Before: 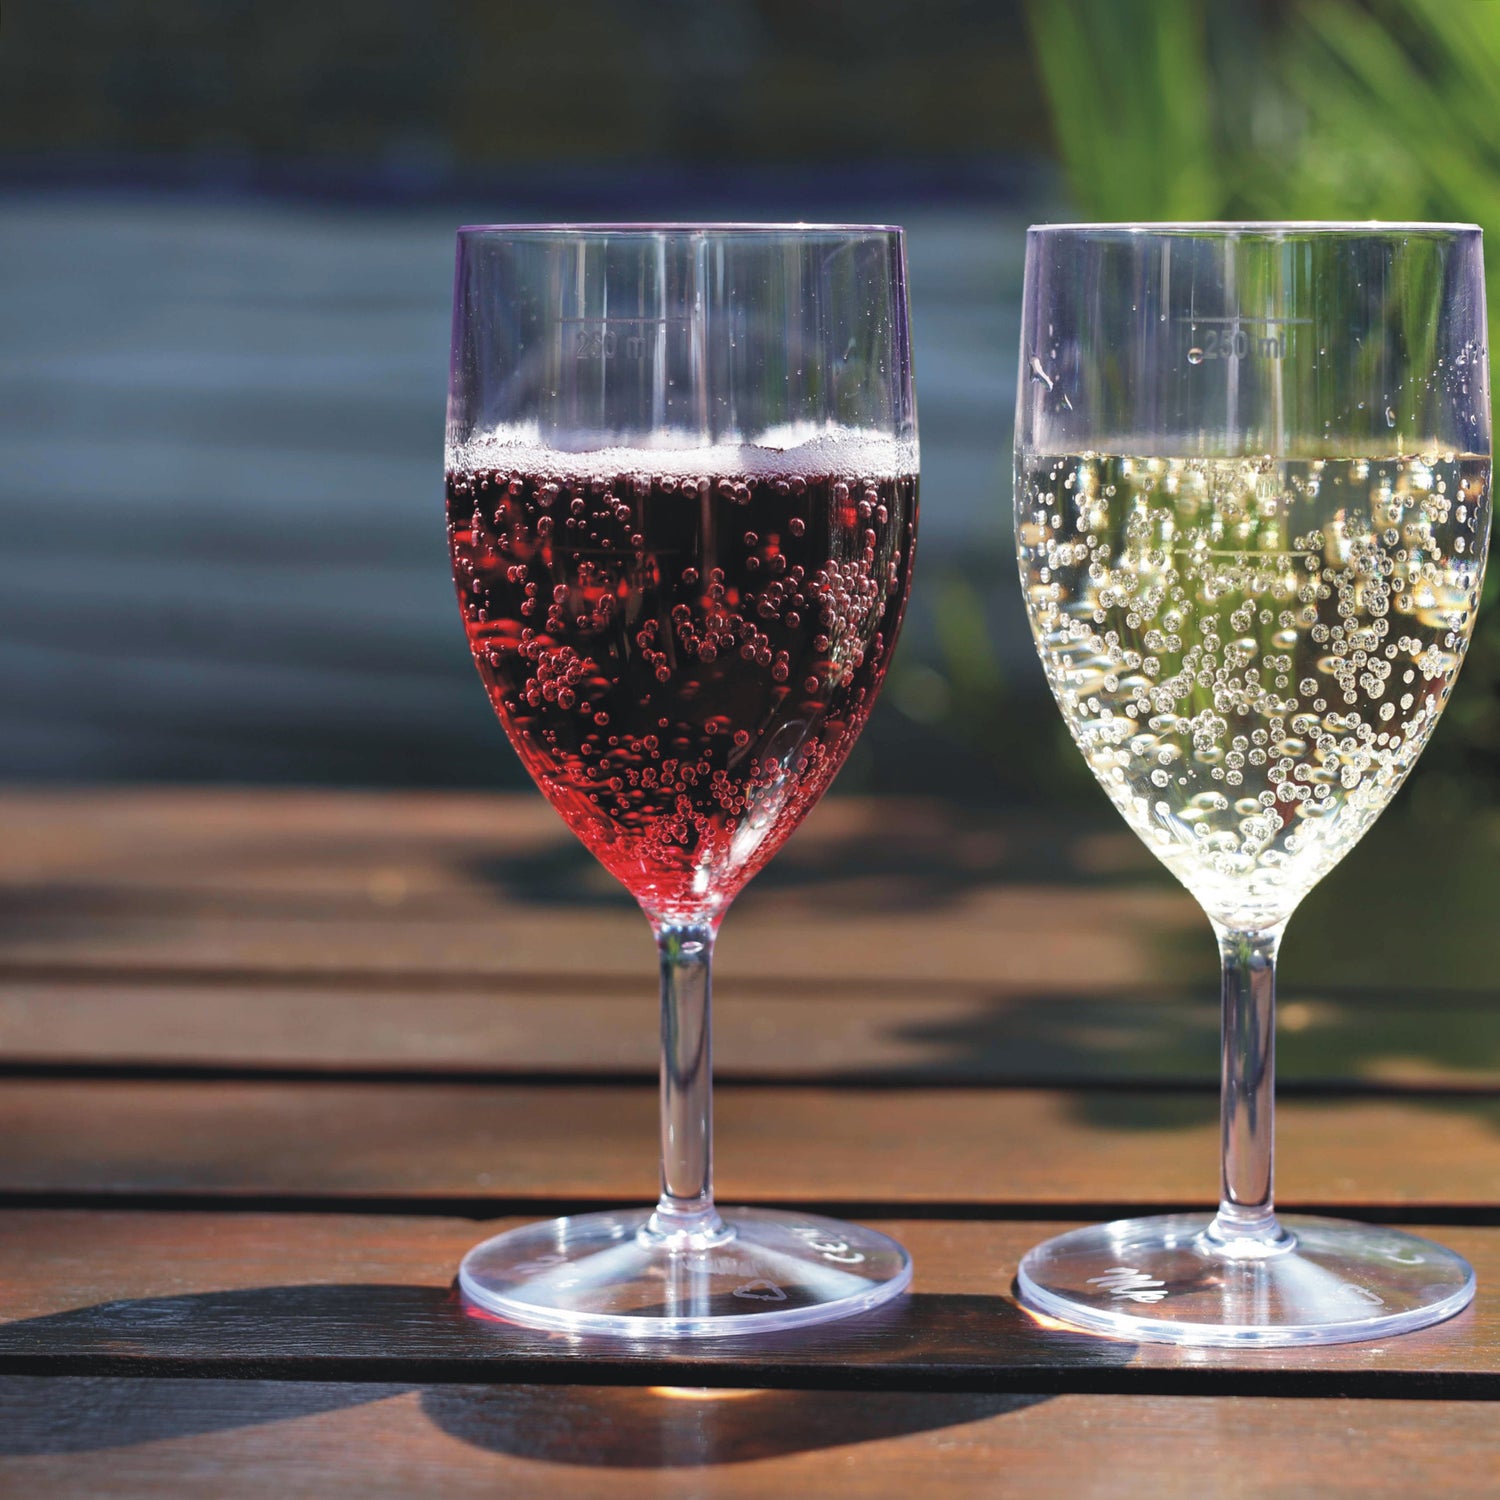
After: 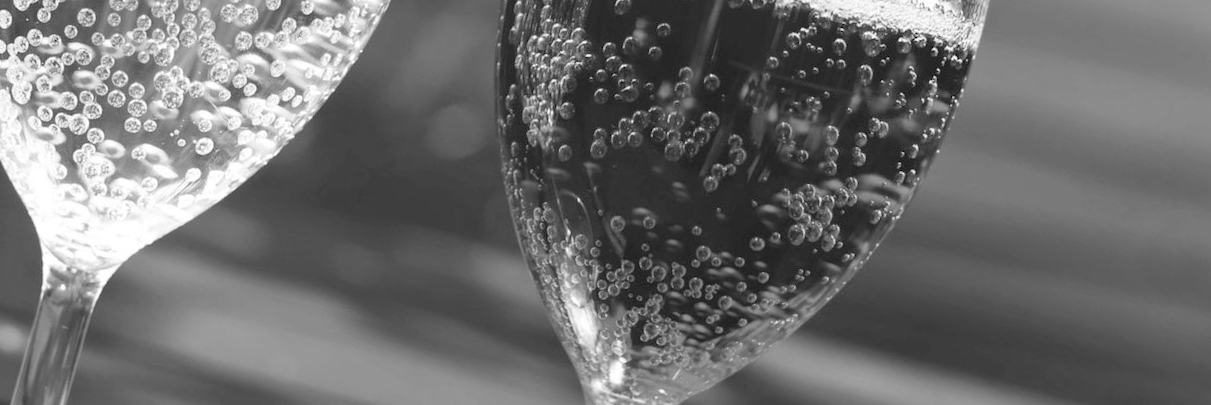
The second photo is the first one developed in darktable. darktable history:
contrast brightness saturation: brightness 0.18, saturation -0.5
crop and rotate: angle 16.12°, top 30.835%, bottom 35.653%
monochrome: on, module defaults
